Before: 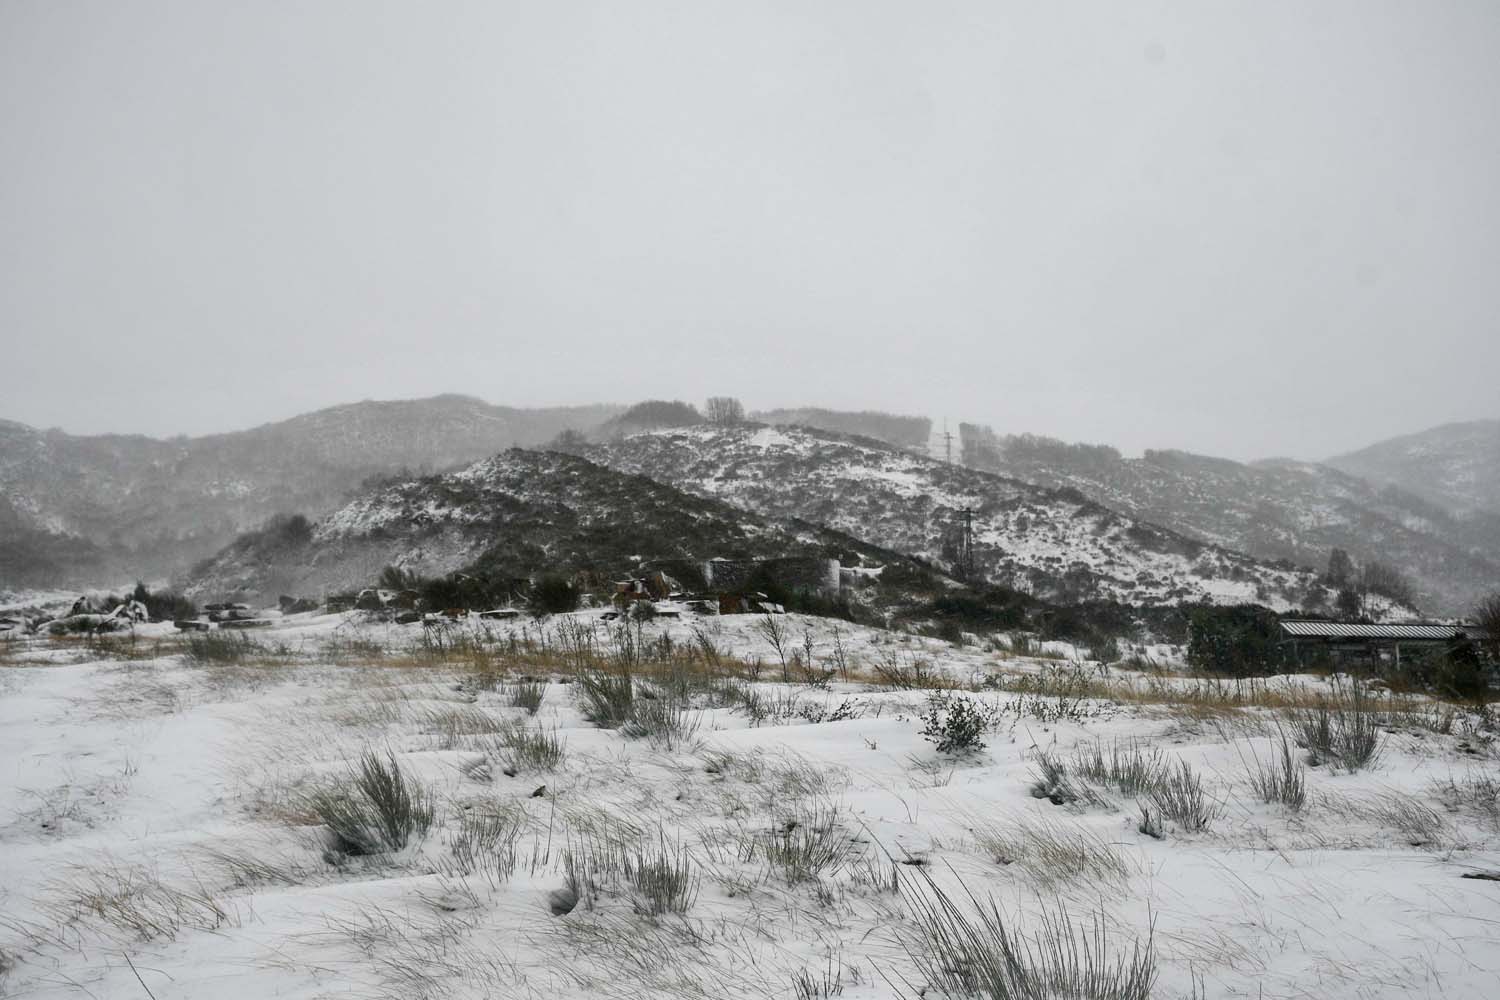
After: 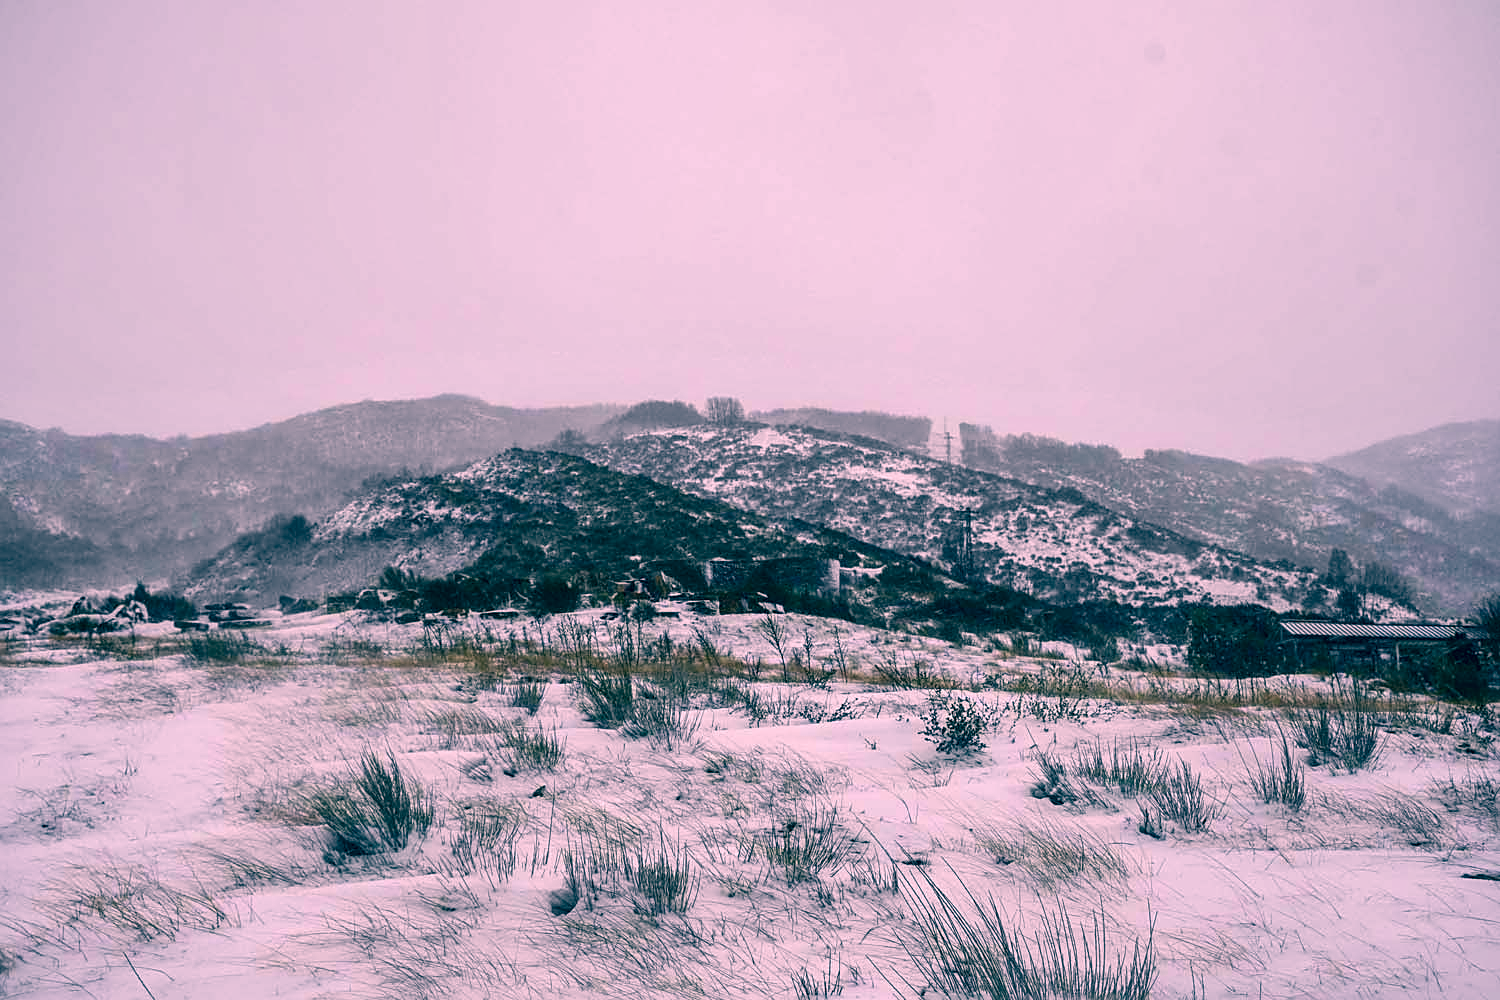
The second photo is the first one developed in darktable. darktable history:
local contrast: detail 130%
color correction: highlights a* 17.2, highlights b* 0.219, shadows a* -15.42, shadows b* -14.43, saturation 1.5
sharpen: amount 0.498
